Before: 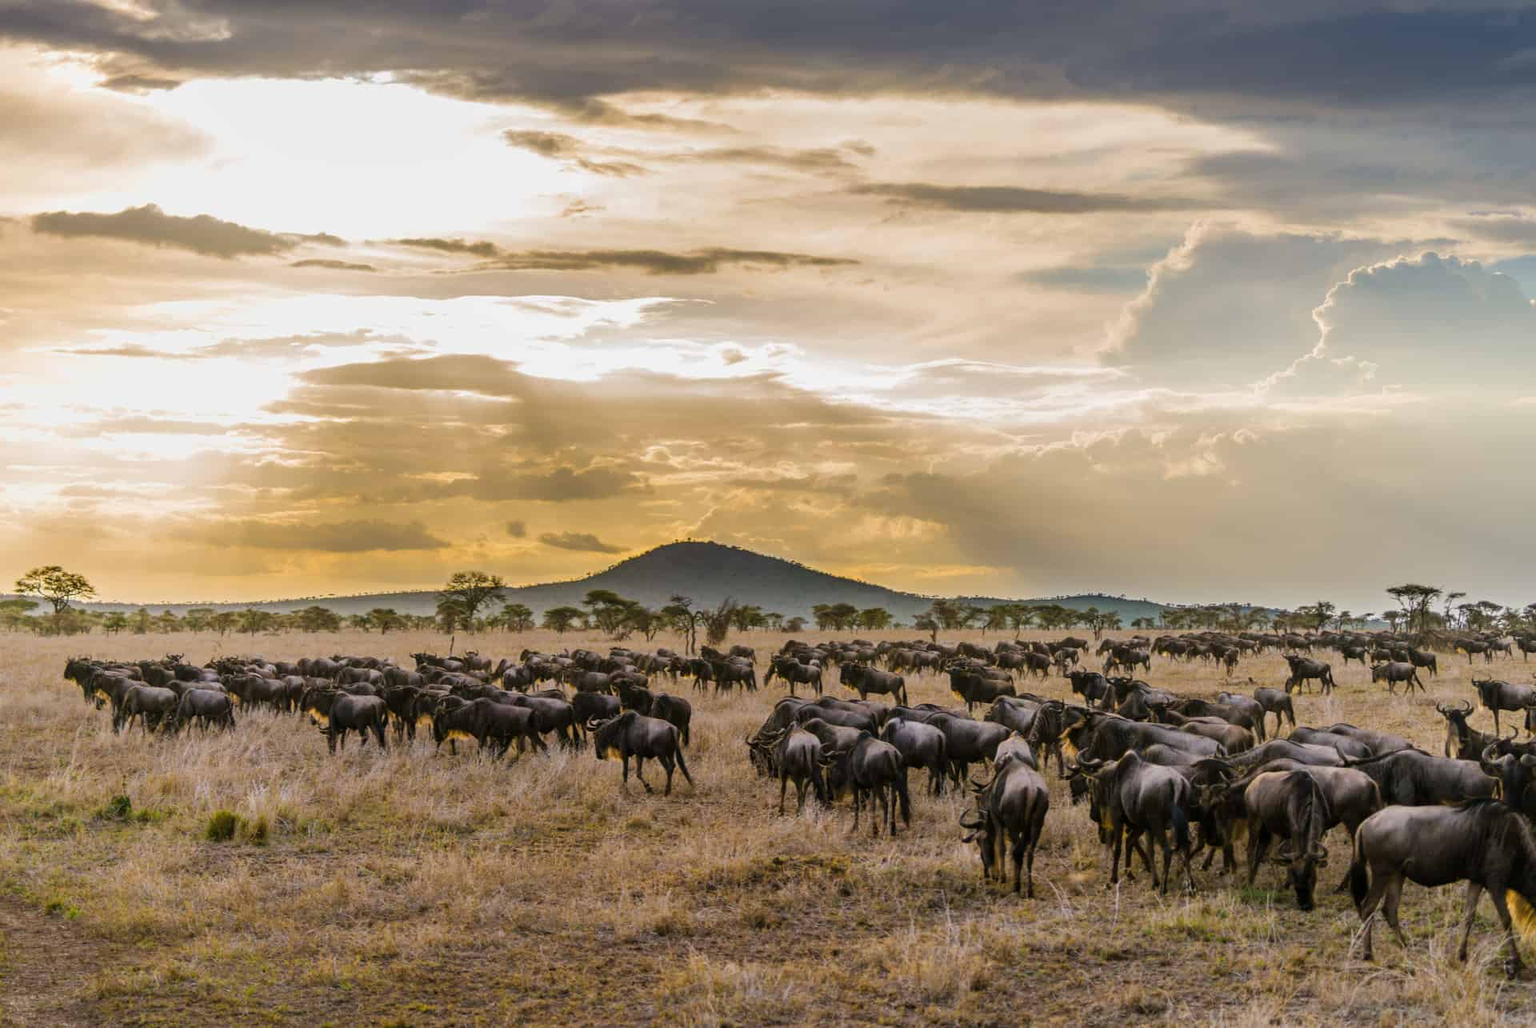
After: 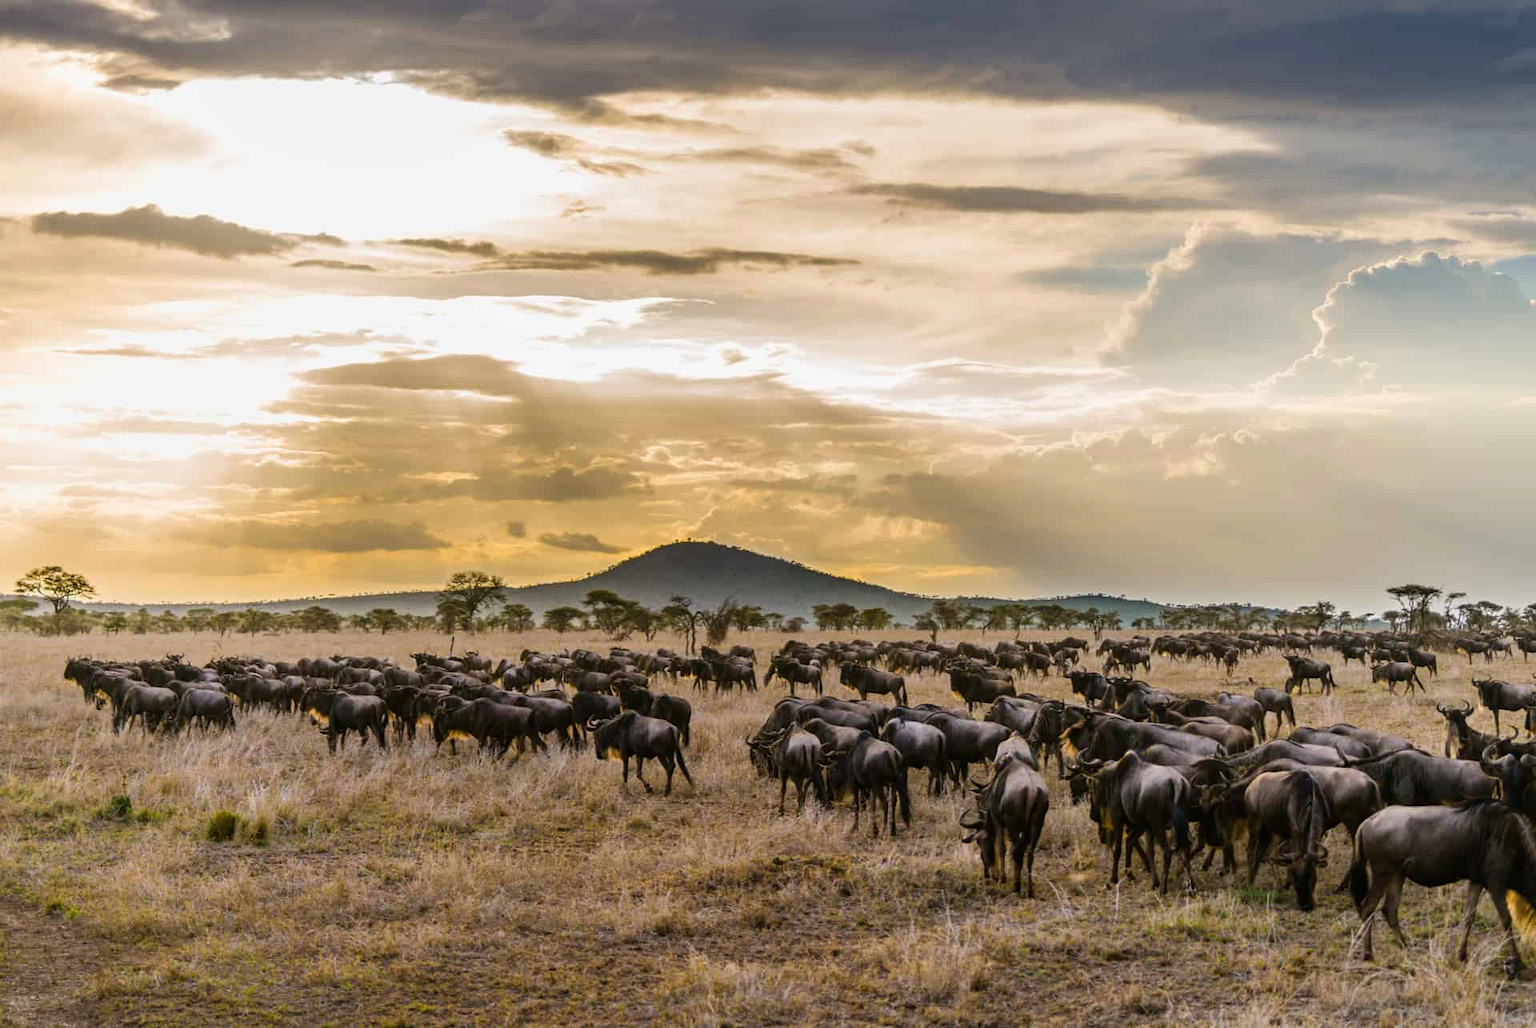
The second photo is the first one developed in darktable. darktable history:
exposure: exposure 0.026 EV, compensate highlight preservation false
tone curve: curves: ch0 [(0, 0) (0.003, 0.01) (0.011, 0.015) (0.025, 0.023) (0.044, 0.037) (0.069, 0.055) (0.1, 0.08) (0.136, 0.114) (0.177, 0.155) (0.224, 0.201) (0.277, 0.254) (0.335, 0.319) (0.399, 0.387) (0.468, 0.459) (0.543, 0.544) (0.623, 0.634) (0.709, 0.731) (0.801, 0.827) (0.898, 0.921) (1, 1)], color space Lab, independent channels, preserve colors none
